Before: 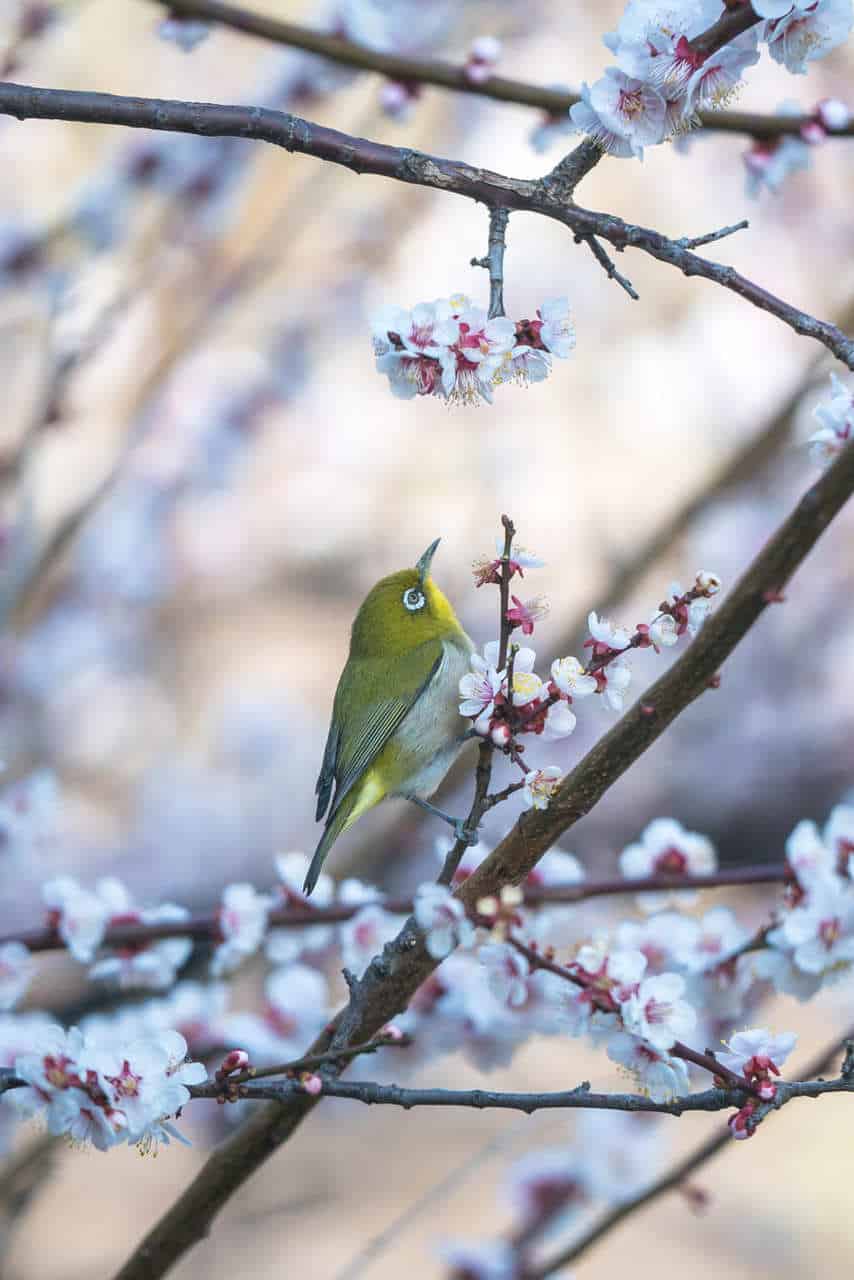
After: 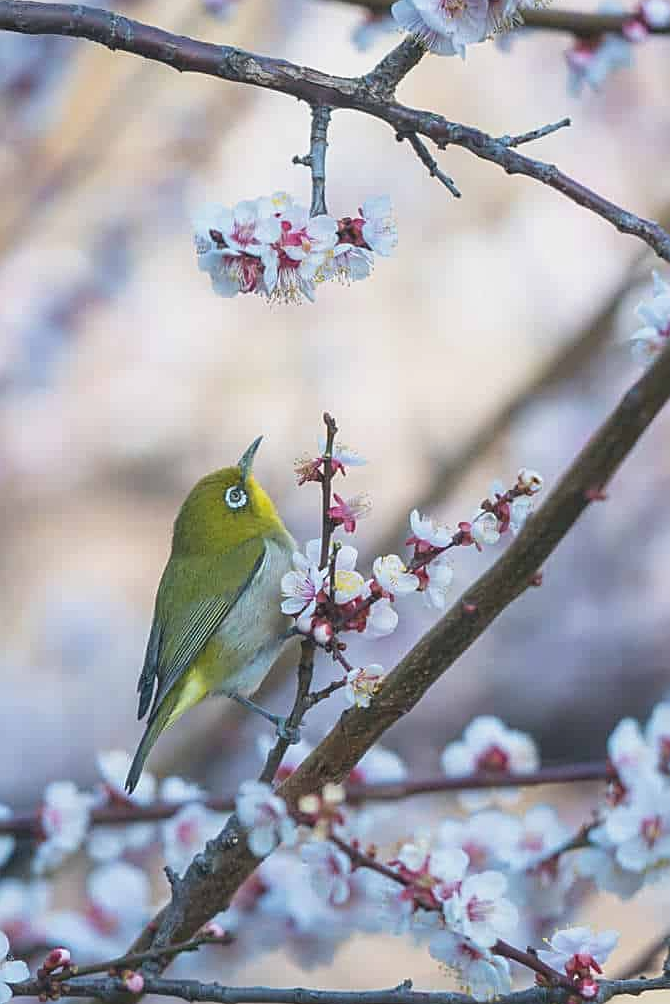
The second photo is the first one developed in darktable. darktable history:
crop and rotate: left 20.996%, top 8.006%, right 0.473%, bottom 13.511%
contrast brightness saturation: contrast -0.124
sharpen: on, module defaults
